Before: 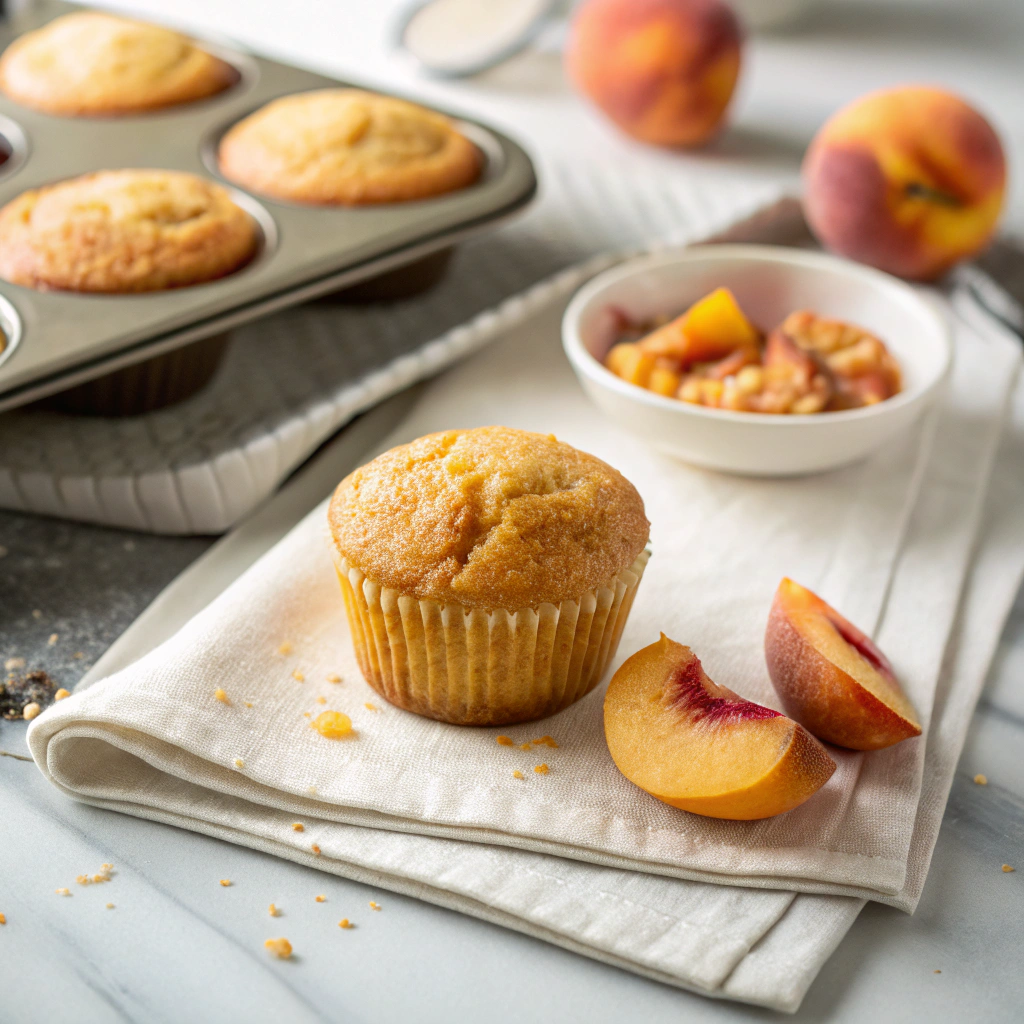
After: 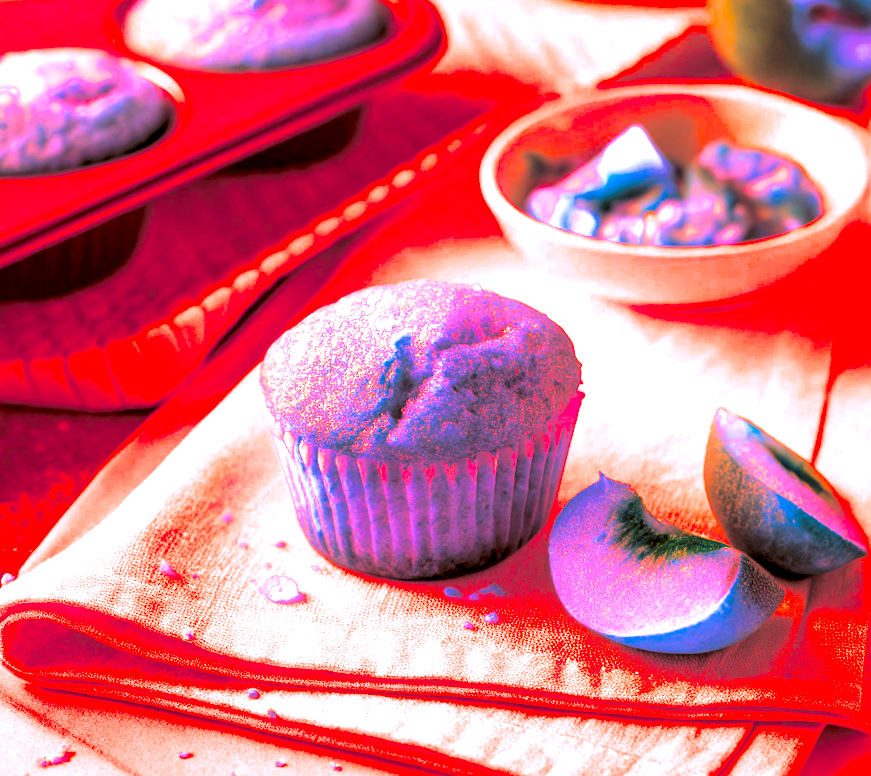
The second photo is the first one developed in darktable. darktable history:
rotate and perspective: rotation -4.25°, automatic cropping off
crop: left 9.712%, top 16.928%, right 10.845%, bottom 12.332%
color correction: highlights a* -39.68, highlights b* -40, shadows a* -40, shadows b* -40, saturation -3
local contrast: detail 130%
exposure: black level correction 0.007, compensate highlight preservation false
vibrance: vibrance 0%
split-toning: shadows › hue 43.2°, shadows › saturation 0, highlights › hue 50.4°, highlights › saturation 1
